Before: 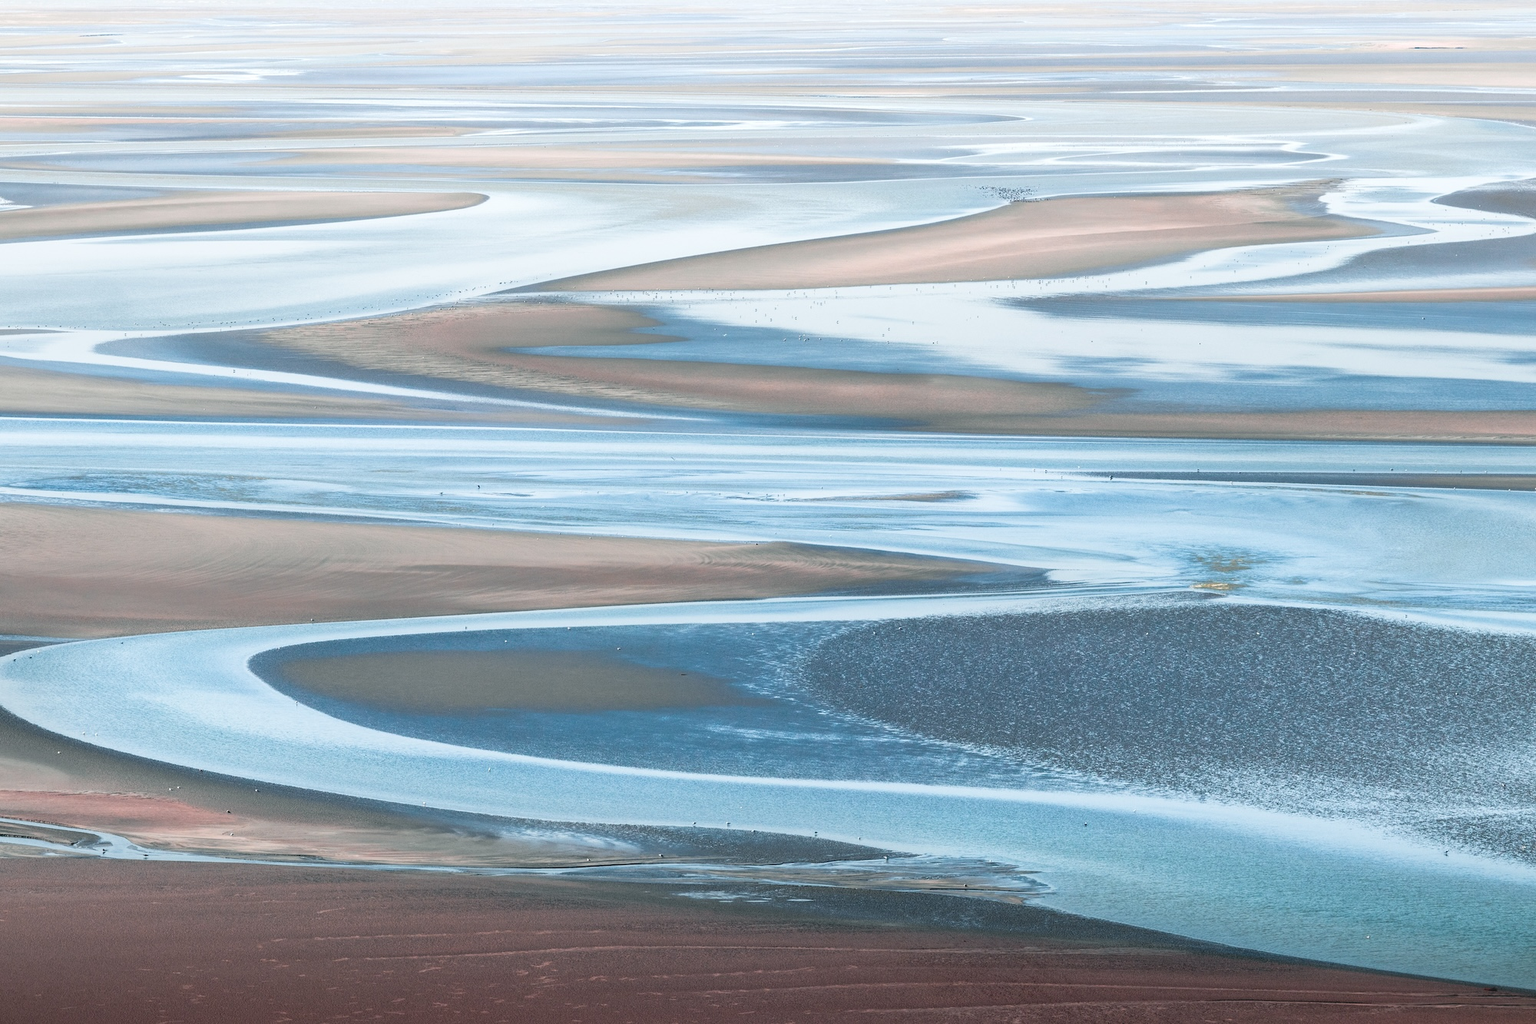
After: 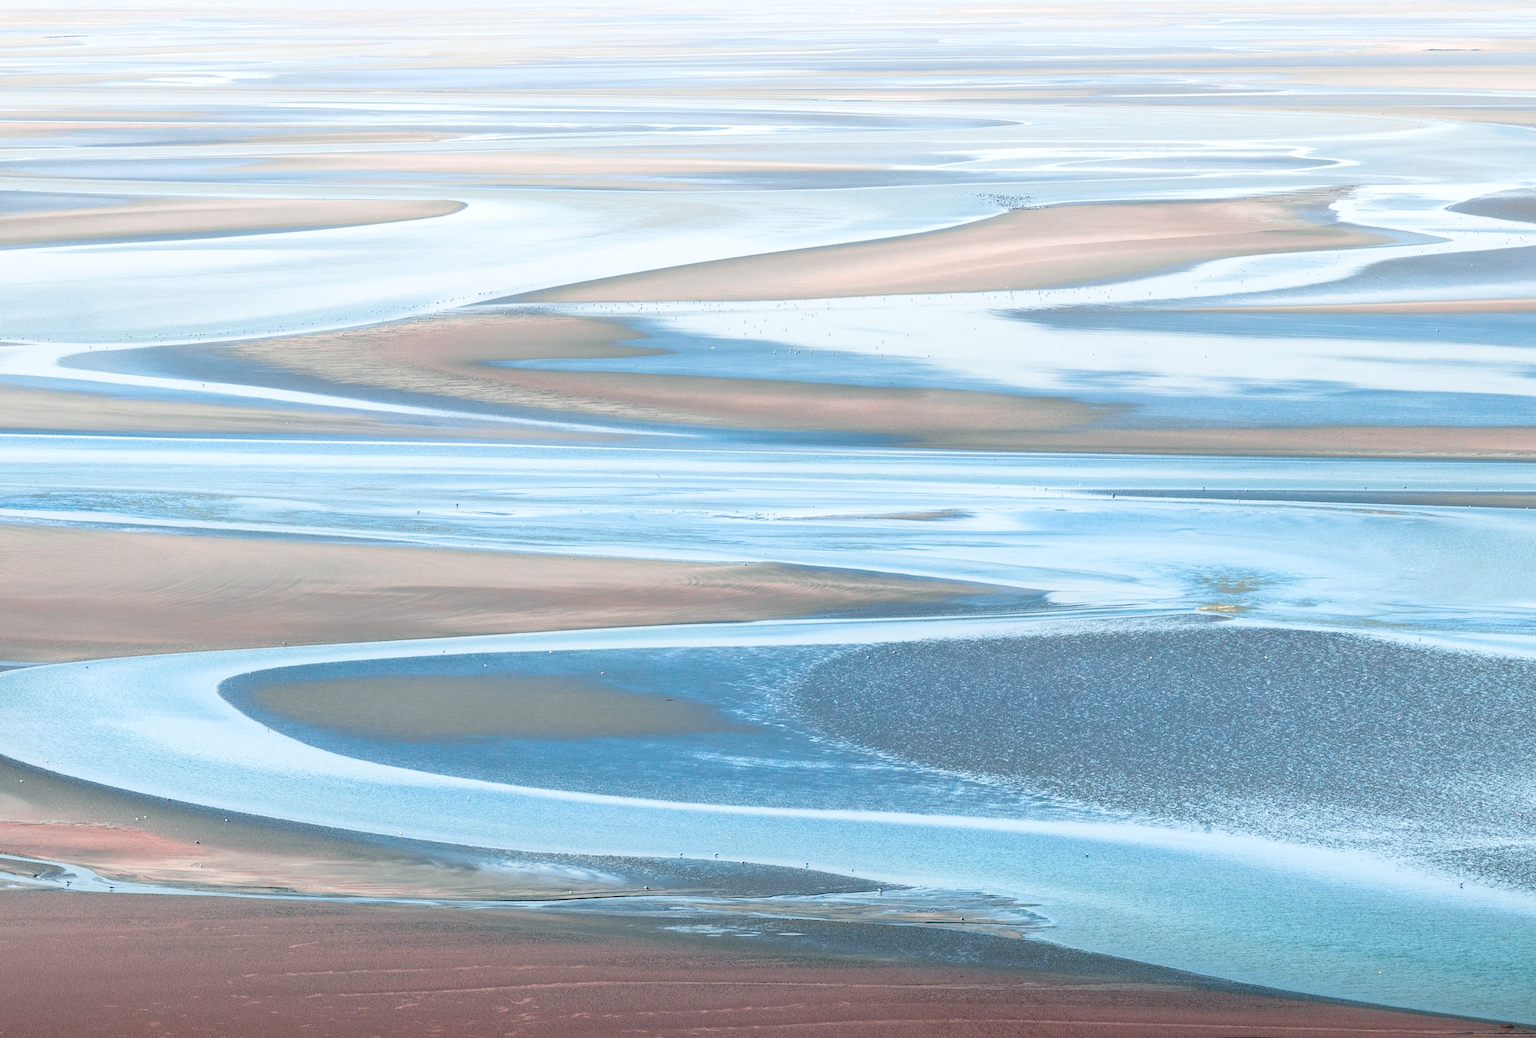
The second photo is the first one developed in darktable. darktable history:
levels: levels [0, 0.43, 0.984]
crop and rotate: left 2.536%, right 1.107%, bottom 2.246%
